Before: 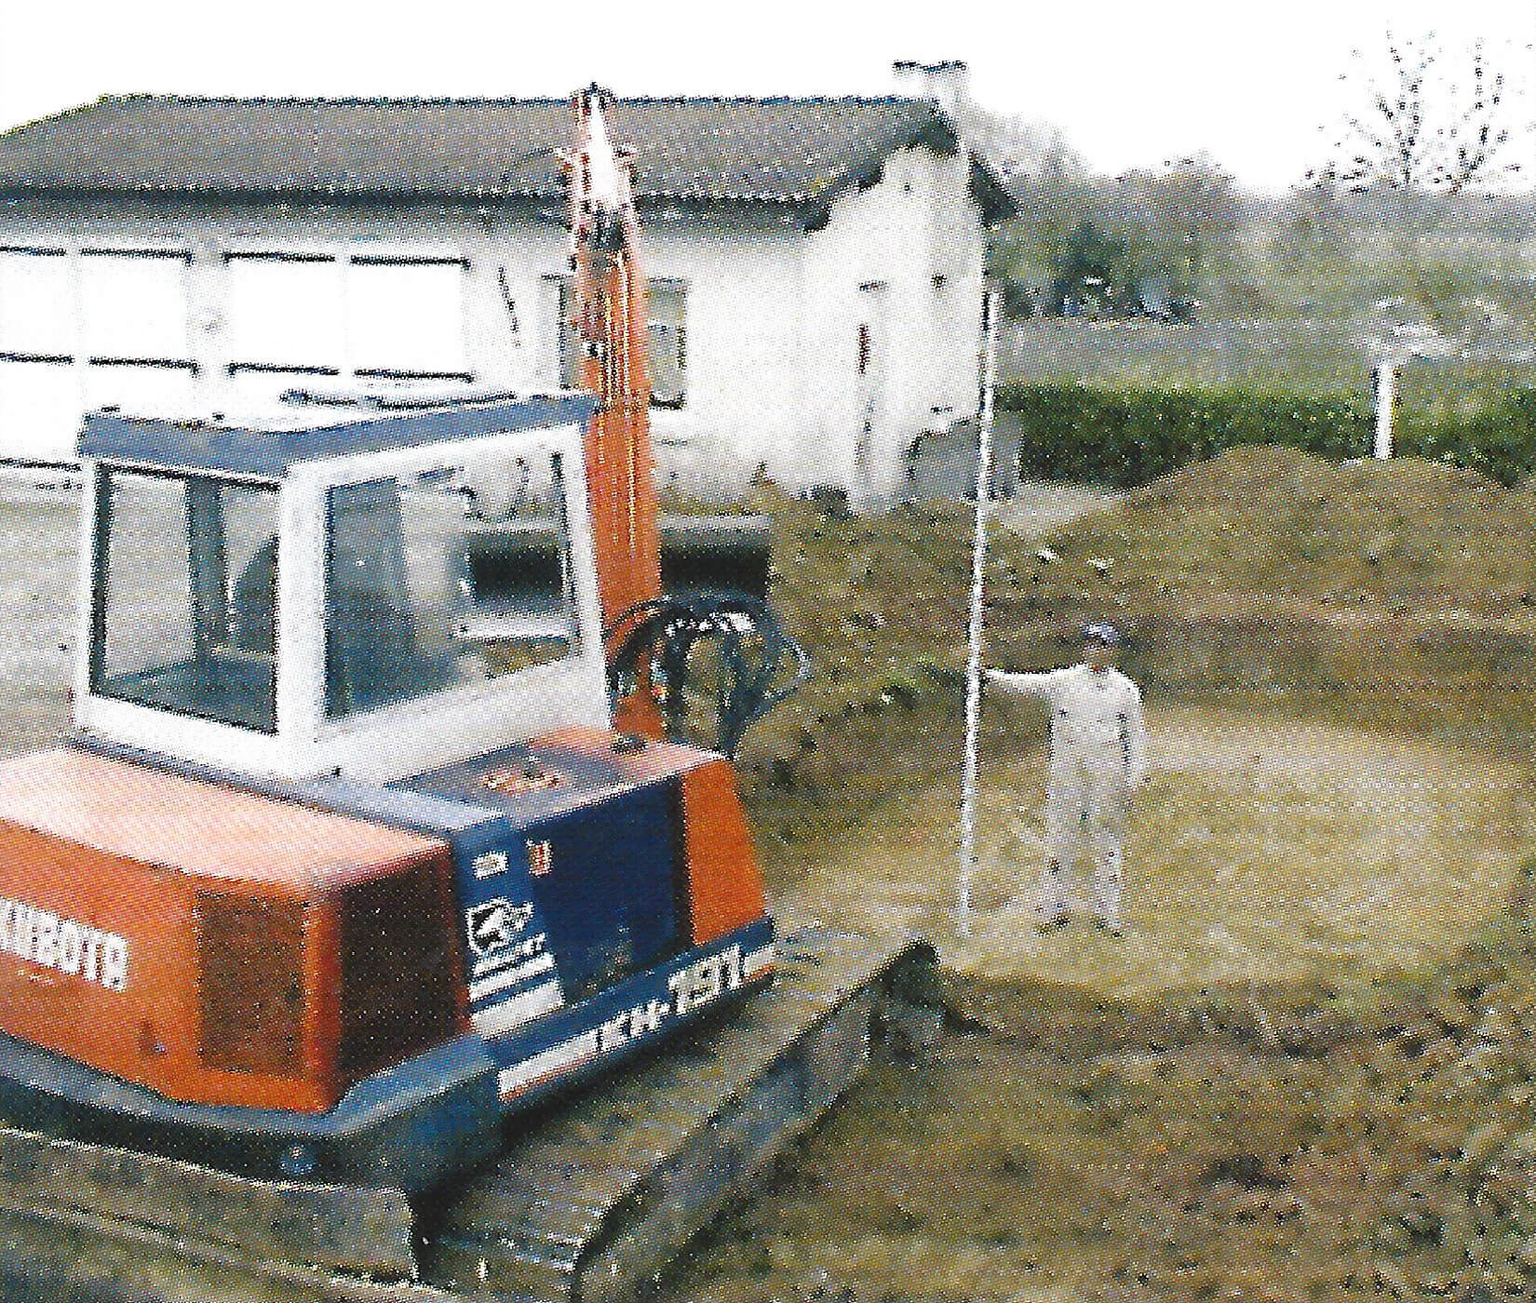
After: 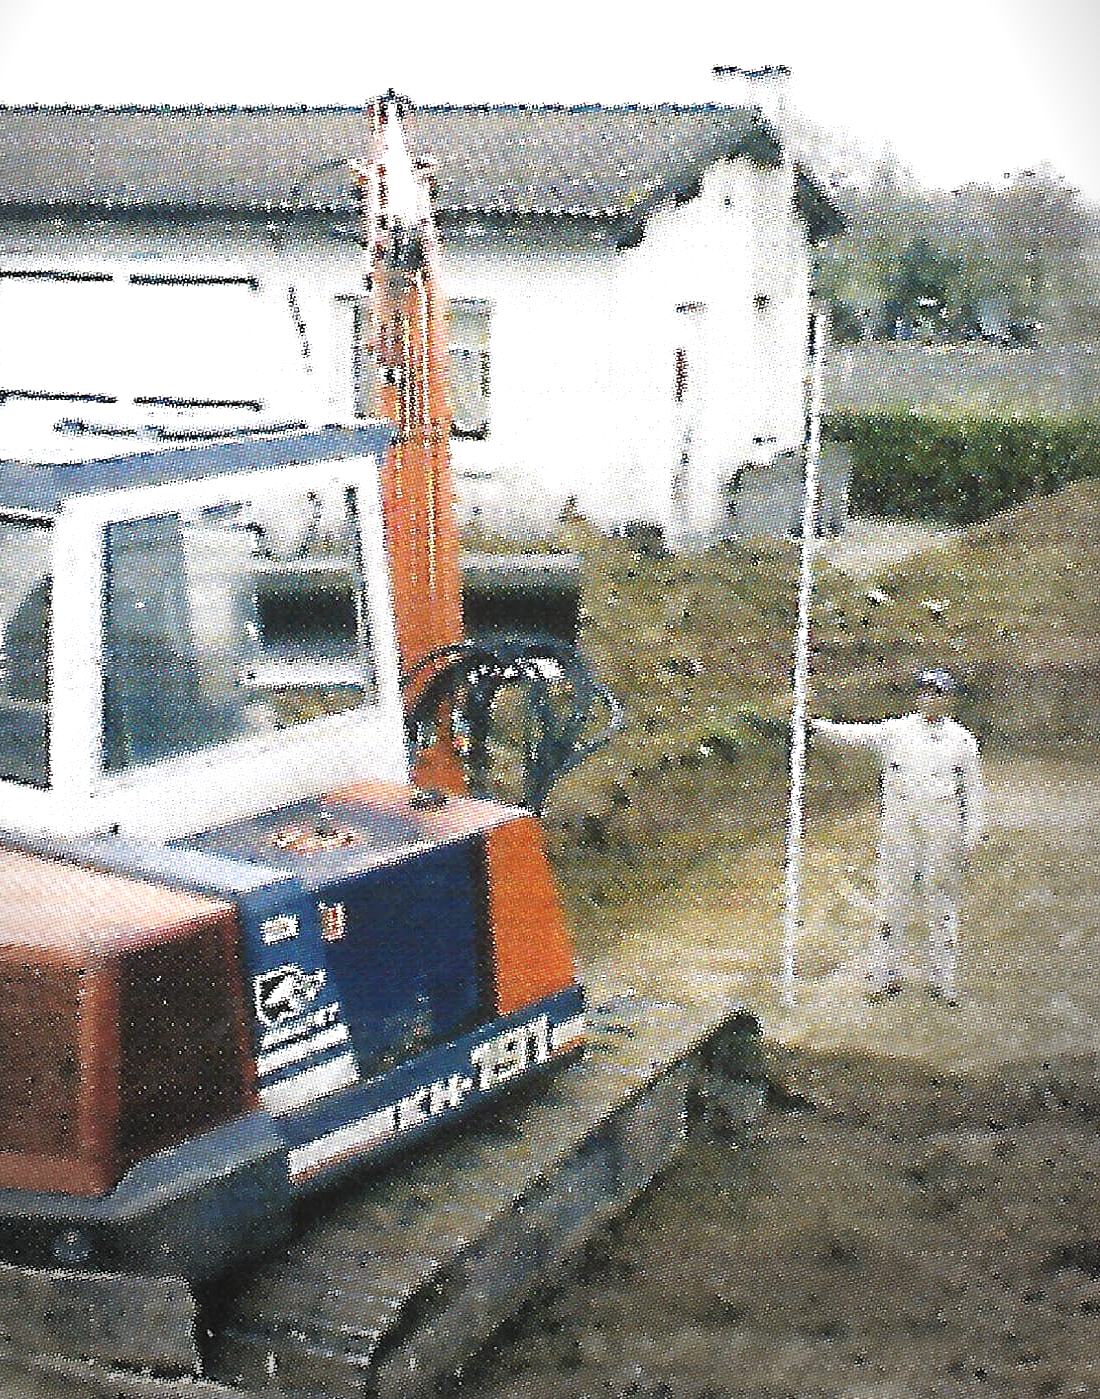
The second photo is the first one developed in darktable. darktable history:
crop and rotate: left 15.024%, right 18.28%
exposure: black level correction 0.001, exposure 0.498 EV, compensate highlight preservation false
vignetting: center (-0.064, -0.316), automatic ratio true, unbound false
color correction: highlights b* -0.019, saturation 0.862
